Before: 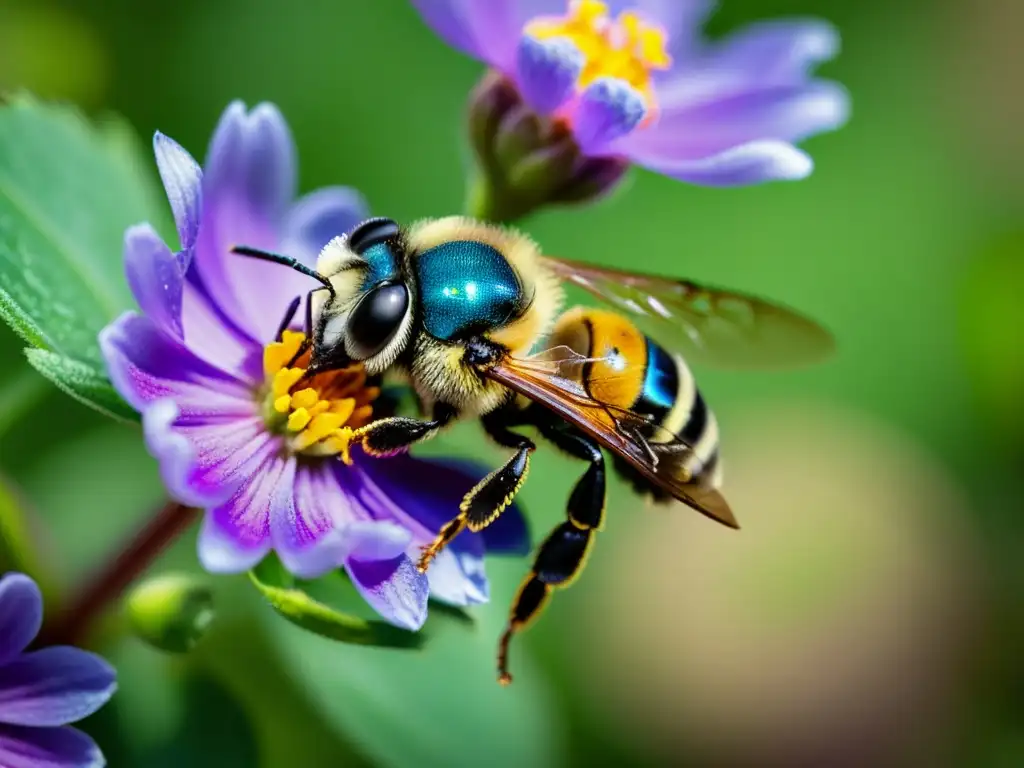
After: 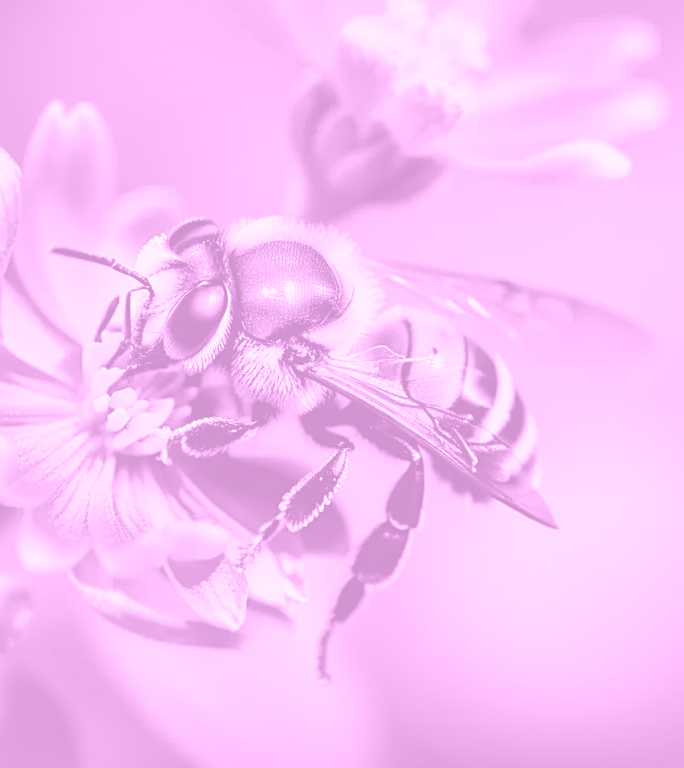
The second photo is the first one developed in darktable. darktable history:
sharpen: on, module defaults
exposure: black level correction -0.002, exposure 0.54 EV, compensate highlight preservation false
crop and rotate: left 17.732%, right 15.423%
colorize: hue 331.2°, saturation 75%, source mix 30.28%, lightness 70.52%, version 1
base curve: curves: ch0 [(0, 0) (0.303, 0.277) (1, 1)]
